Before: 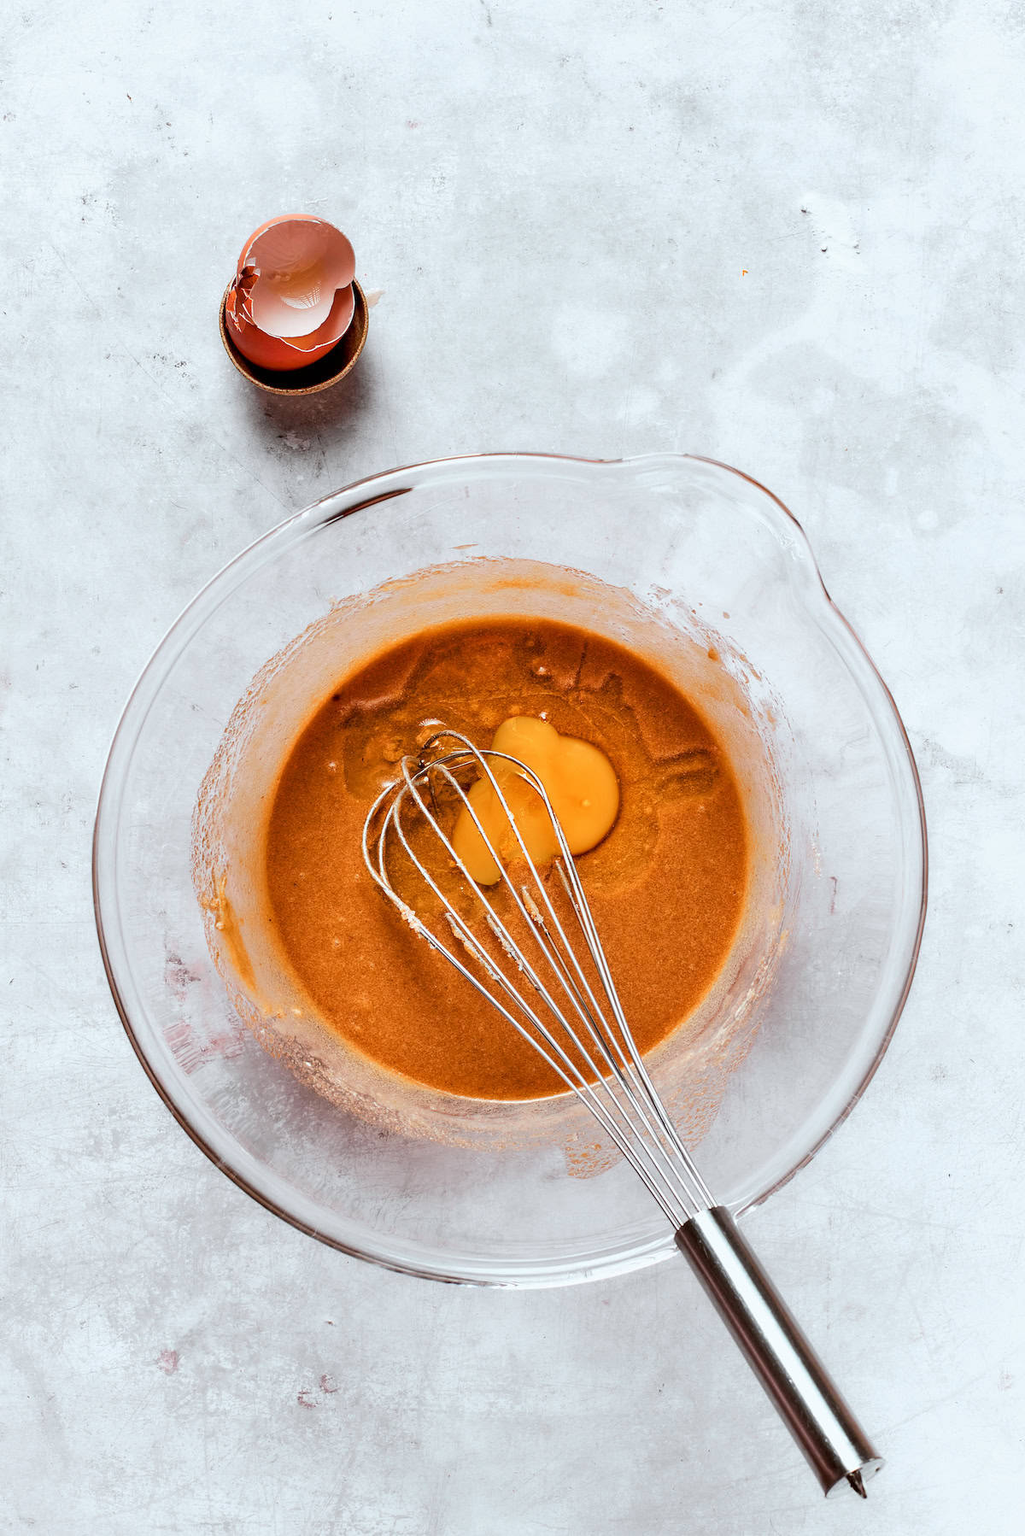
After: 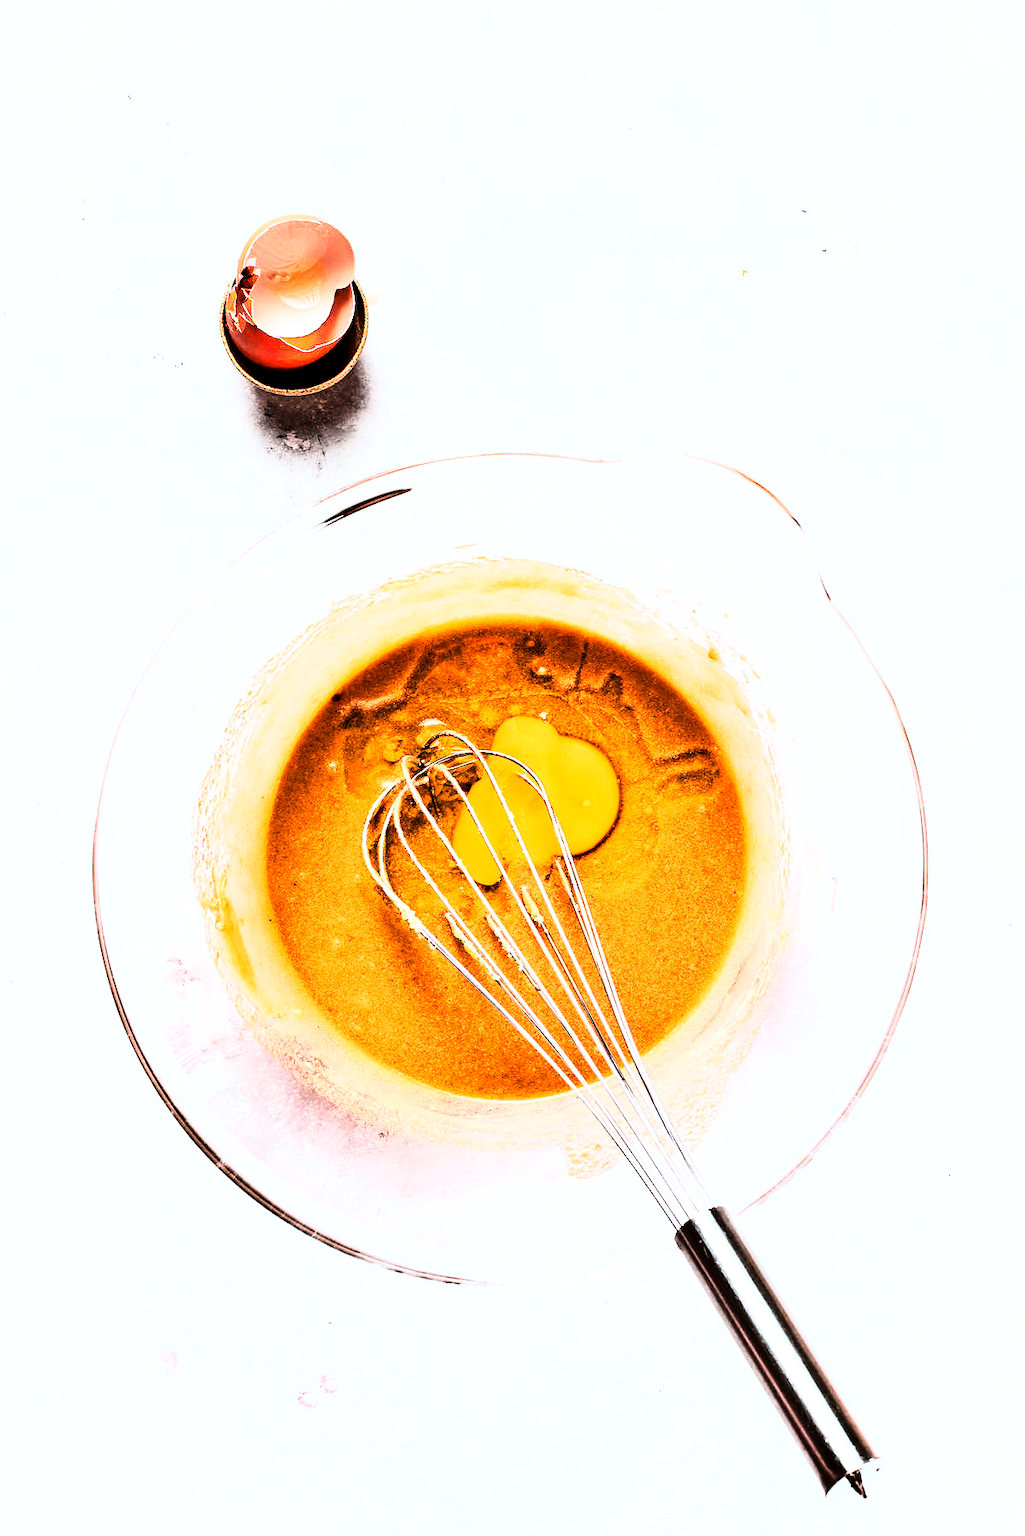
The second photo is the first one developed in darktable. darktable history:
velvia: on, module defaults
tone equalizer: -8 EV -0.75 EV, -7 EV -0.7 EV, -6 EV -0.6 EV, -5 EV -0.4 EV, -3 EV 0.4 EV, -2 EV 0.6 EV, -1 EV 0.7 EV, +0 EV 0.75 EV, edges refinement/feathering 500, mask exposure compensation -1.57 EV, preserve details no
rgb curve: curves: ch0 [(0, 0) (0.21, 0.15) (0.24, 0.21) (0.5, 0.75) (0.75, 0.96) (0.89, 0.99) (1, 1)]; ch1 [(0, 0.02) (0.21, 0.13) (0.25, 0.2) (0.5, 0.67) (0.75, 0.9) (0.89, 0.97) (1, 1)]; ch2 [(0, 0.02) (0.21, 0.13) (0.25, 0.2) (0.5, 0.67) (0.75, 0.9) (0.89, 0.97) (1, 1)], compensate middle gray true
vibrance: on, module defaults
